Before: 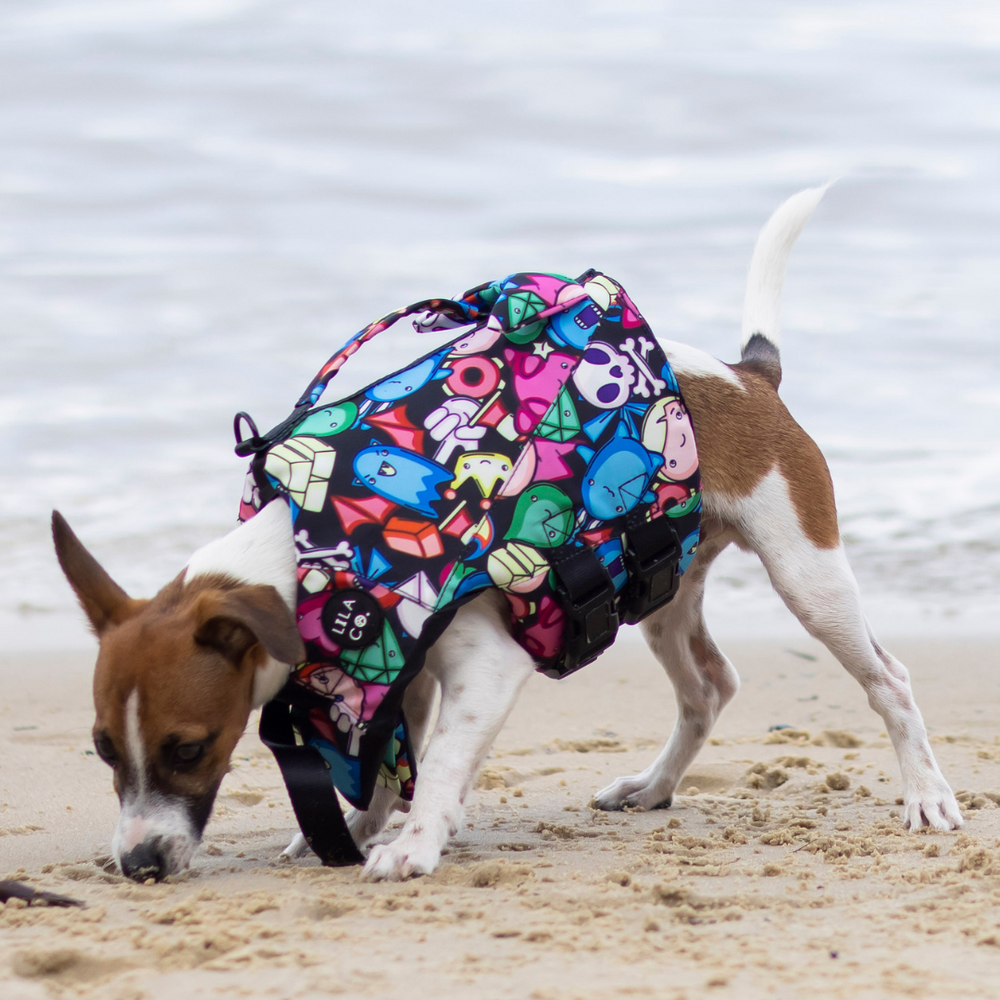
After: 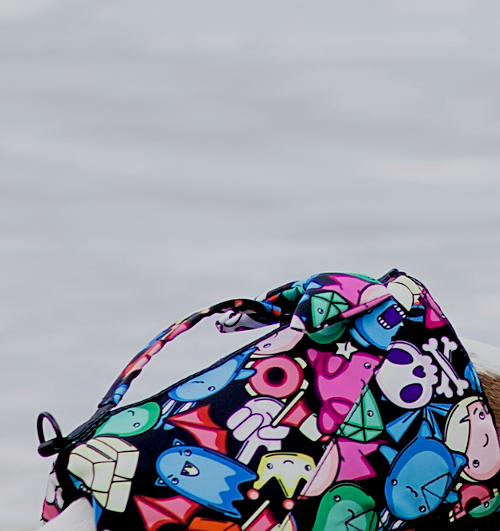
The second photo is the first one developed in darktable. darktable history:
filmic rgb: black relative exposure -7.65 EV, white relative exposure 4.56 EV, hardness 3.61
exposure: black level correction 0.027, exposure -0.082 EV, compensate highlight preservation false
sharpen: on, module defaults
crop: left 19.713%, right 30.277%, bottom 46.845%
